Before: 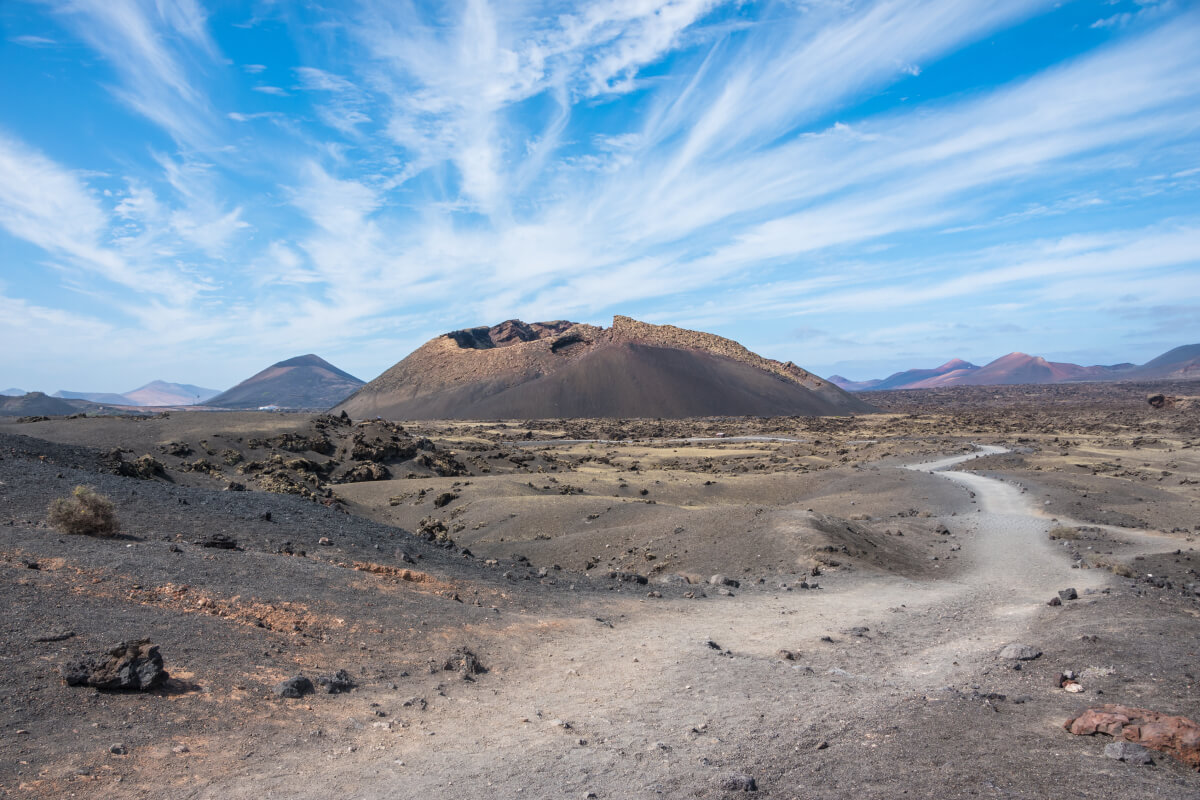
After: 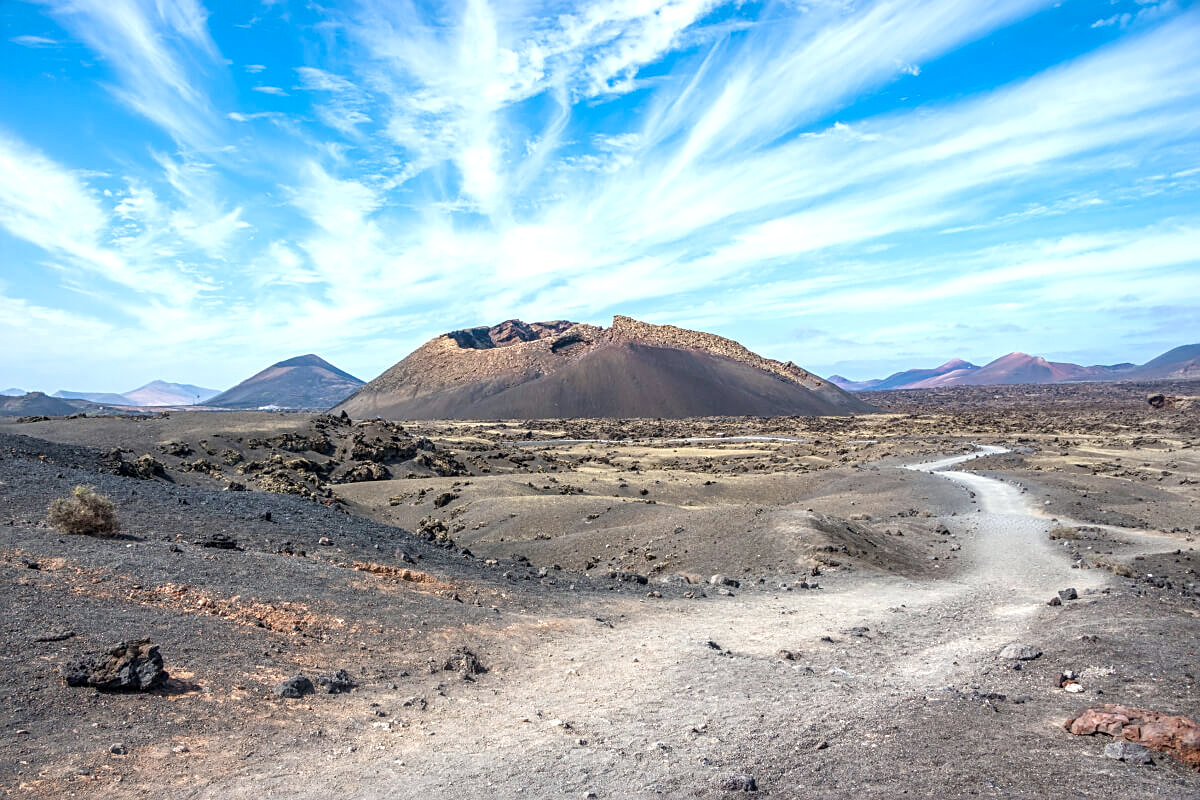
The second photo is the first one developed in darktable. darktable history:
exposure: black level correction 0.001, exposure 0.5 EV, compensate exposure bias true, compensate highlight preservation false
sharpen: on, module defaults
color balance rgb: perceptual saturation grading › global saturation 20%, perceptual saturation grading › highlights -25%, perceptual saturation grading › shadows 25%
local contrast: on, module defaults
white balance: red 0.978, blue 0.999
